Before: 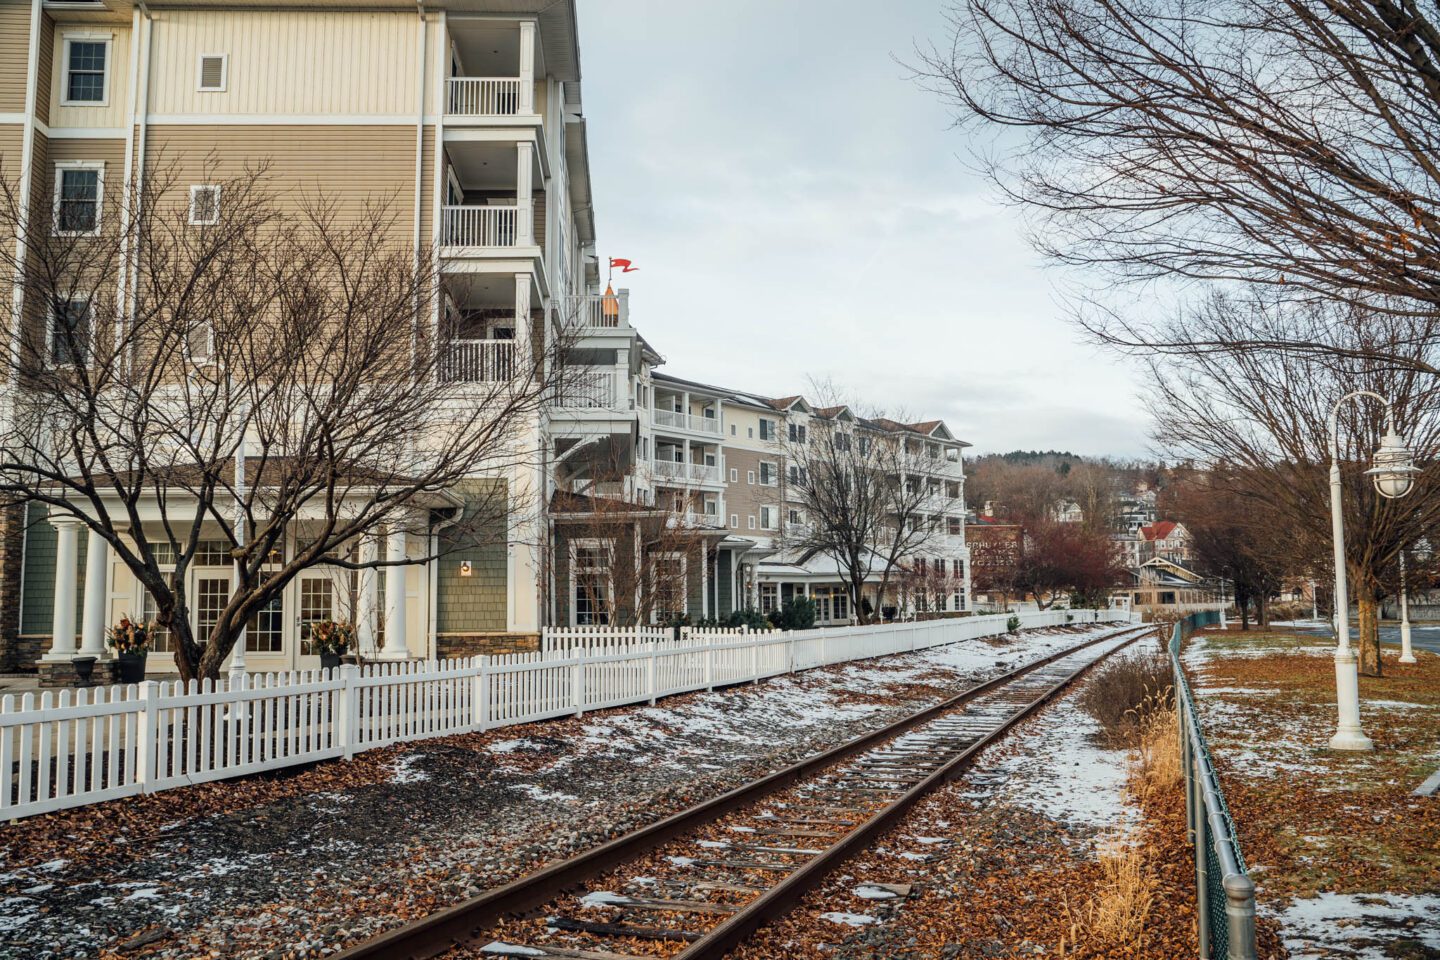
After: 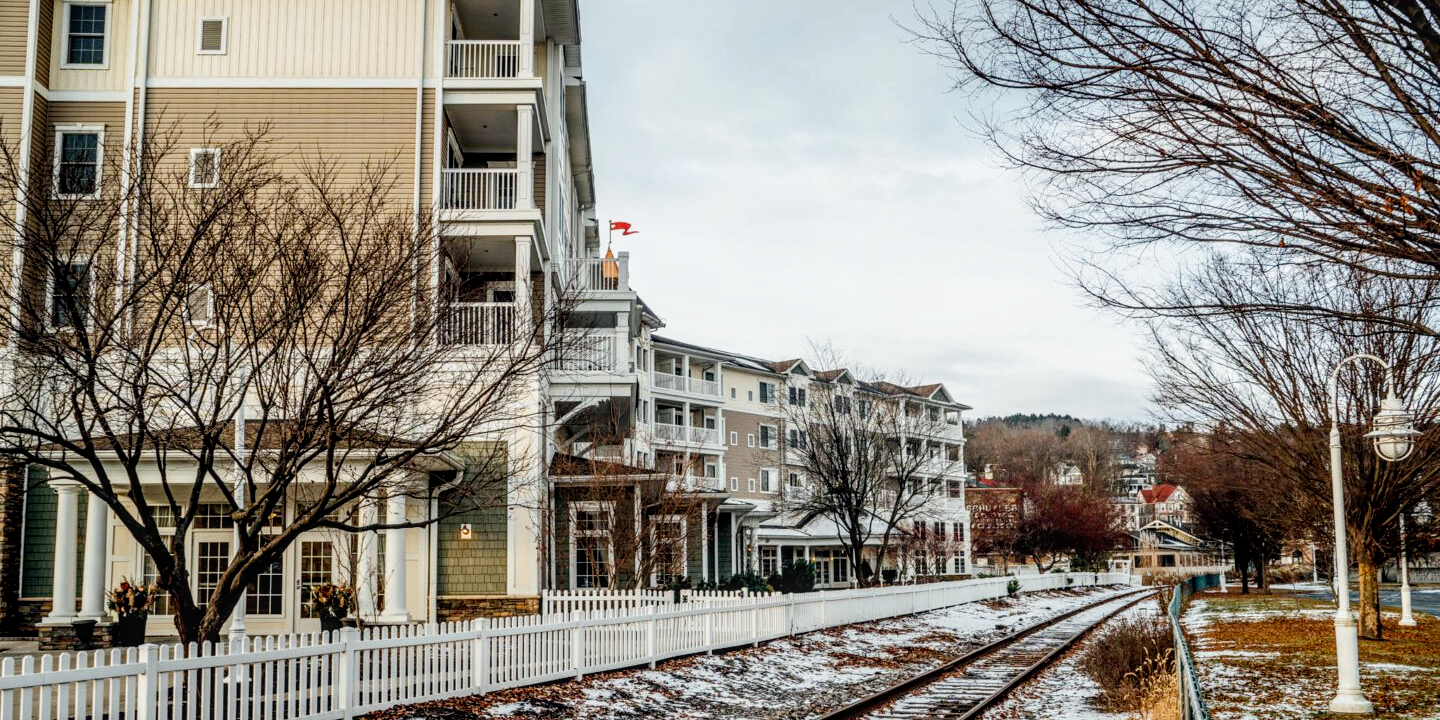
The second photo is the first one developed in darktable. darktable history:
contrast brightness saturation: saturation -0.05
filmic rgb: black relative exposure -6.3 EV, white relative exposure 2.8 EV, threshold 3 EV, target black luminance 0%, hardness 4.6, latitude 67.35%, contrast 1.292, shadows ↔ highlights balance -3.5%, preserve chrominance no, color science v4 (2020), contrast in shadows soft, enable highlight reconstruction true
local contrast: on, module defaults
crop: top 3.857%, bottom 21.132%
